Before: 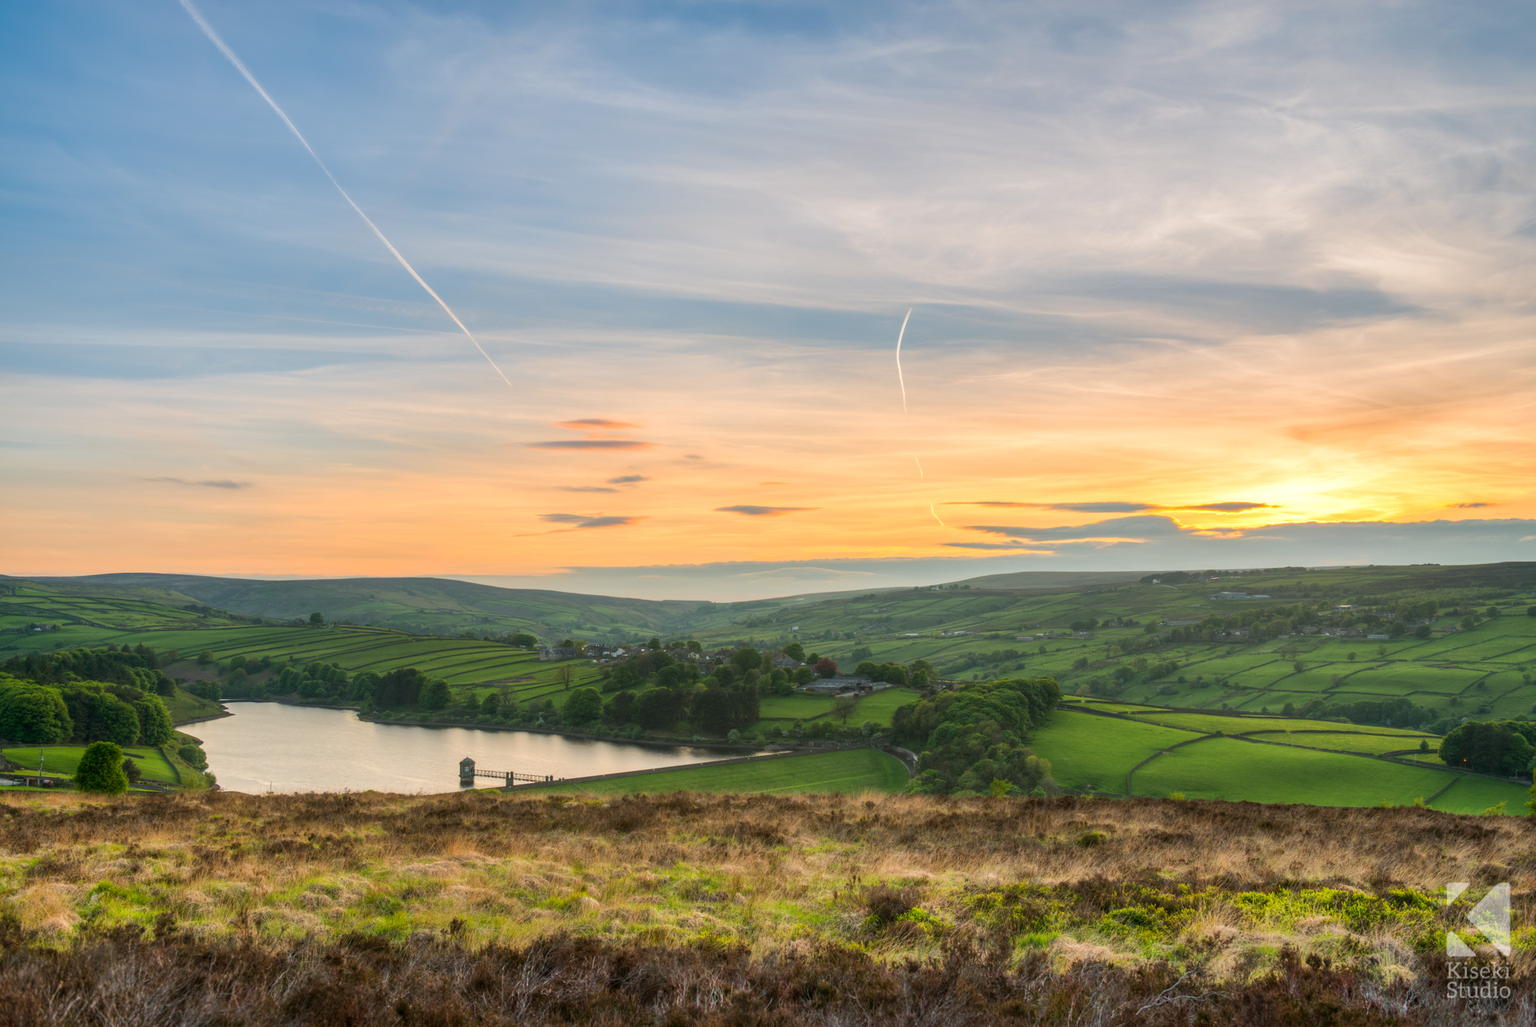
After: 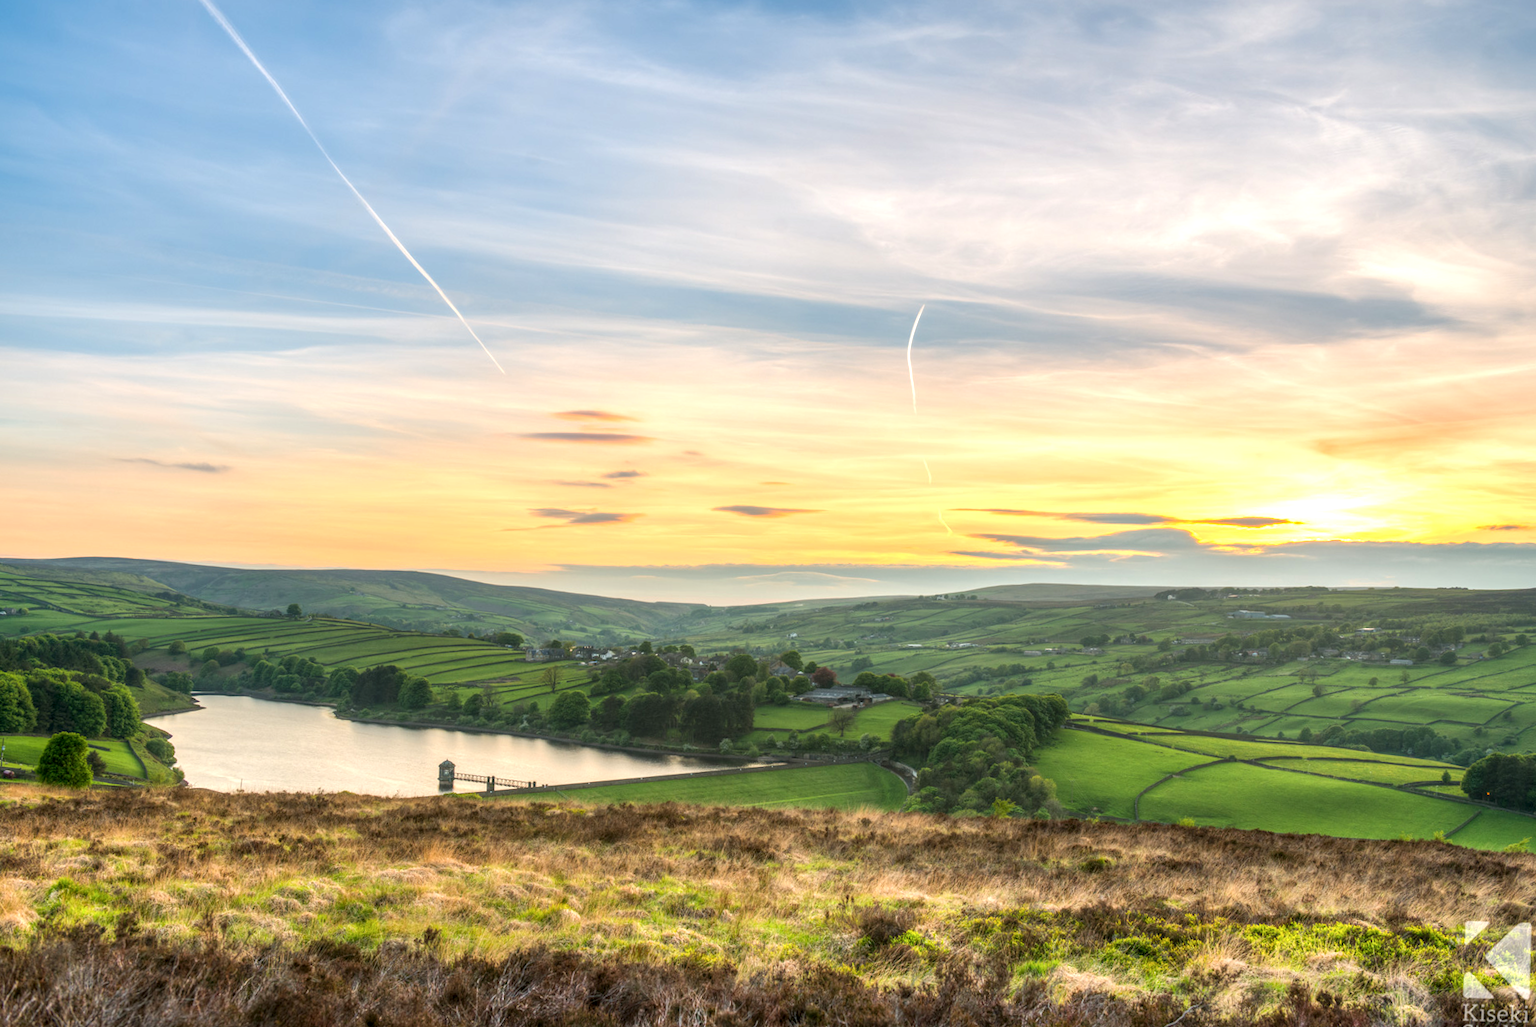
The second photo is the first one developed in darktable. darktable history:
exposure: black level correction 0, exposure 0.5 EV, compensate highlight preservation false
local contrast: on, module defaults
crop and rotate: angle -1.69°
